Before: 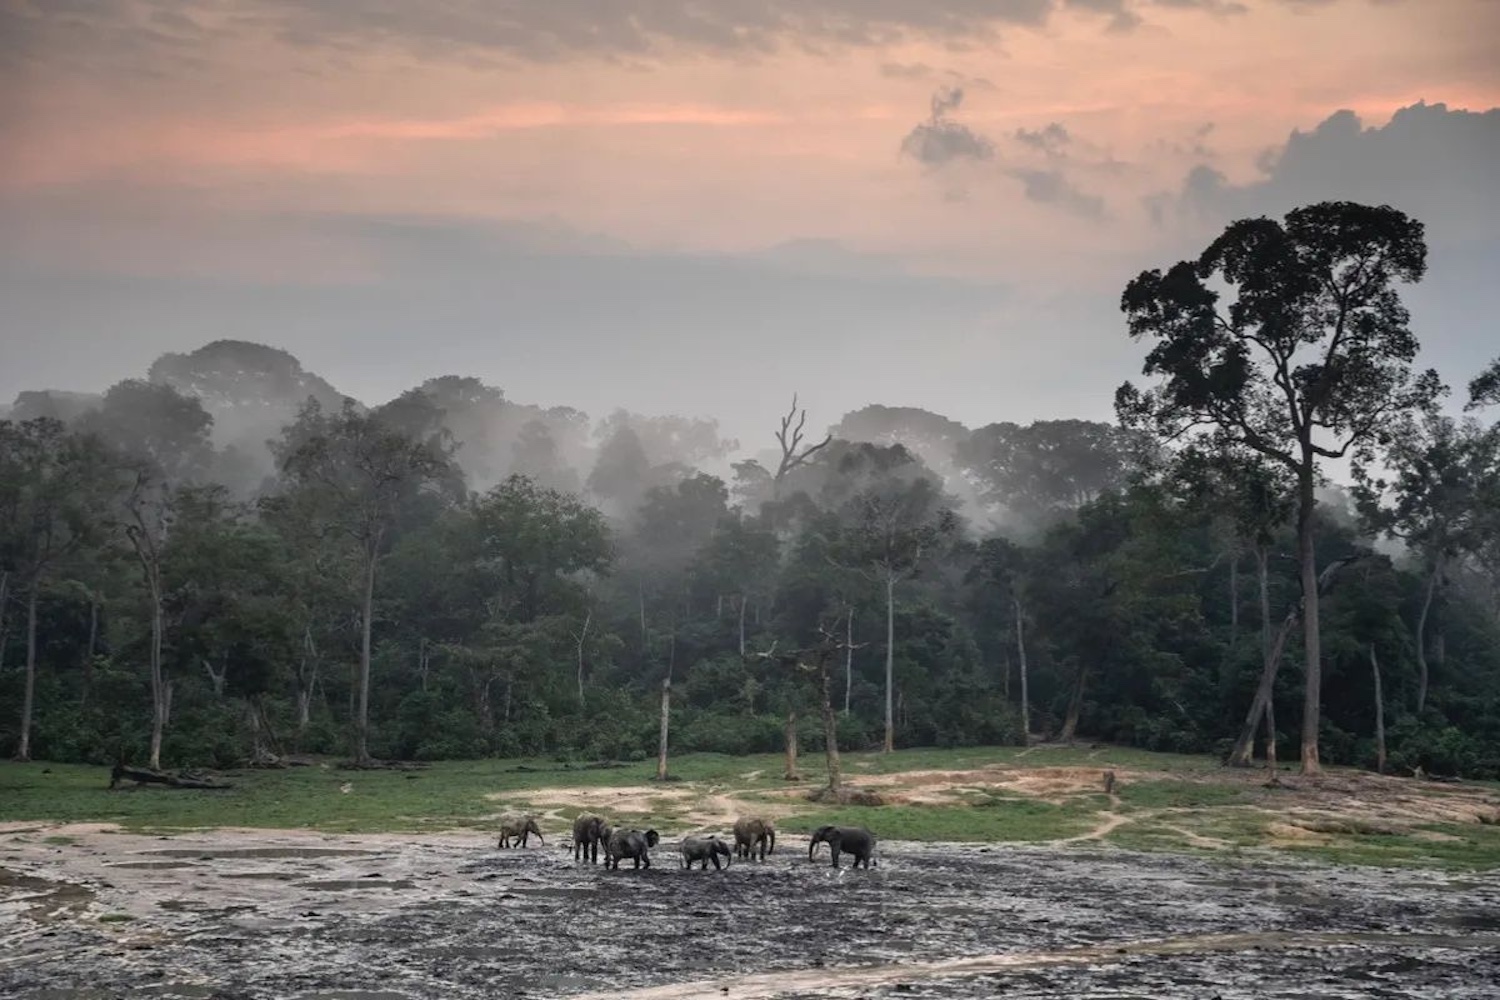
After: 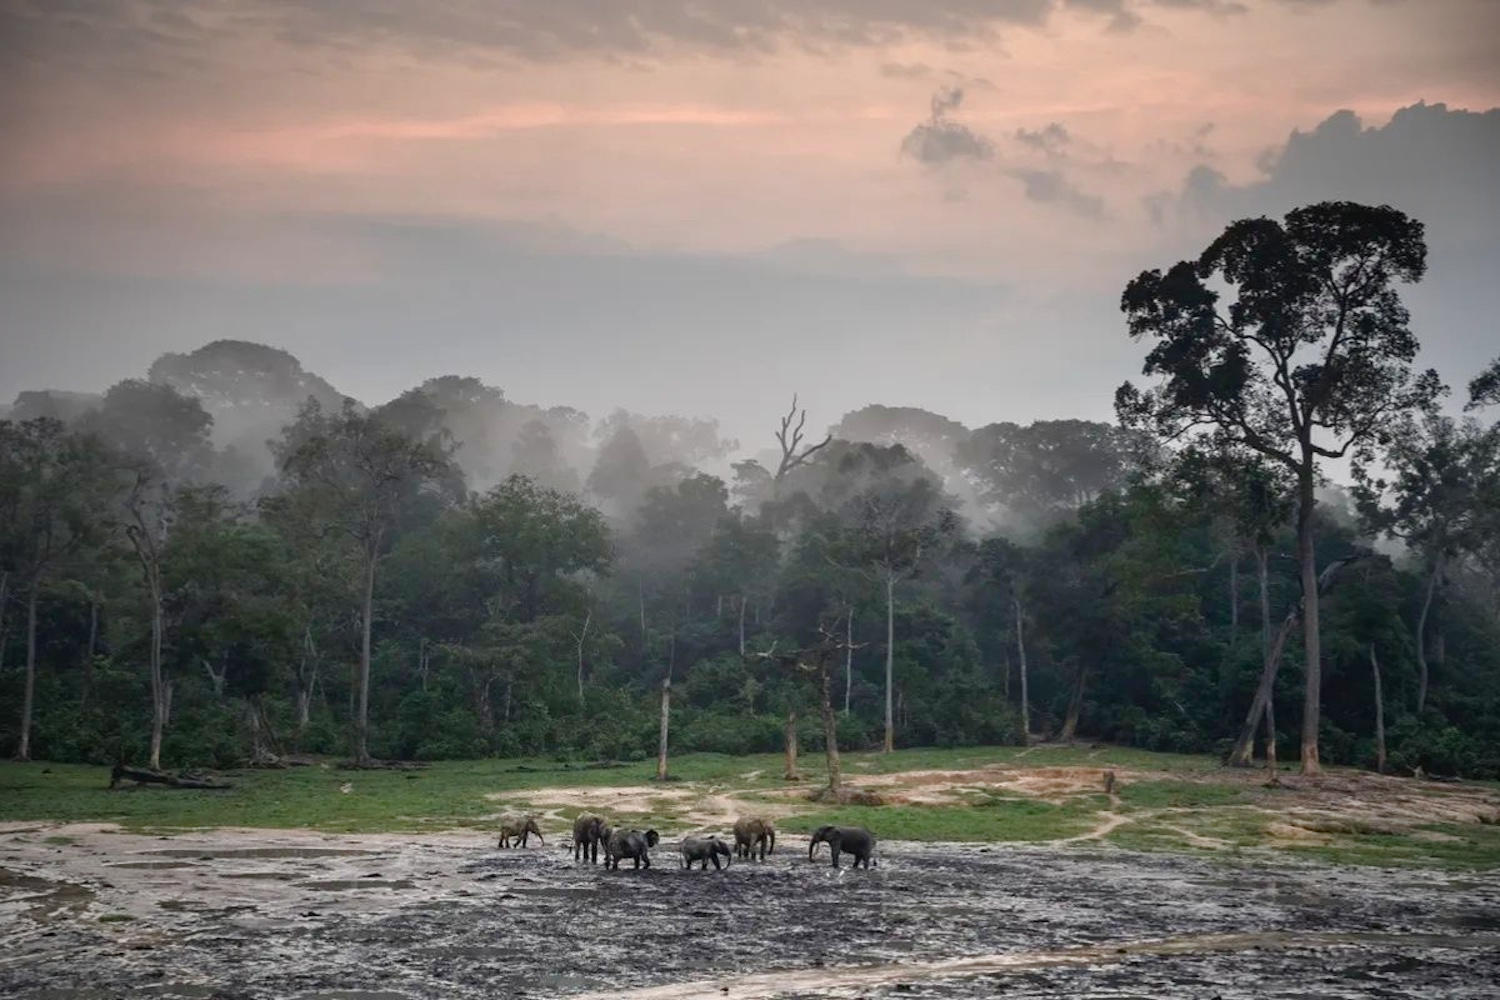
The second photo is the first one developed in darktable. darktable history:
vignetting: fall-off start 74.59%, fall-off radius 66.5%, brightness -0.485
color balance rgb: perceptual saturation grading › global saturation 20%, perceptual saturation grading › highlights -50.001%, perceptual saturation grading › shadows 30.204%, global vibrance 20%
tone equalizer: on, module defaults
